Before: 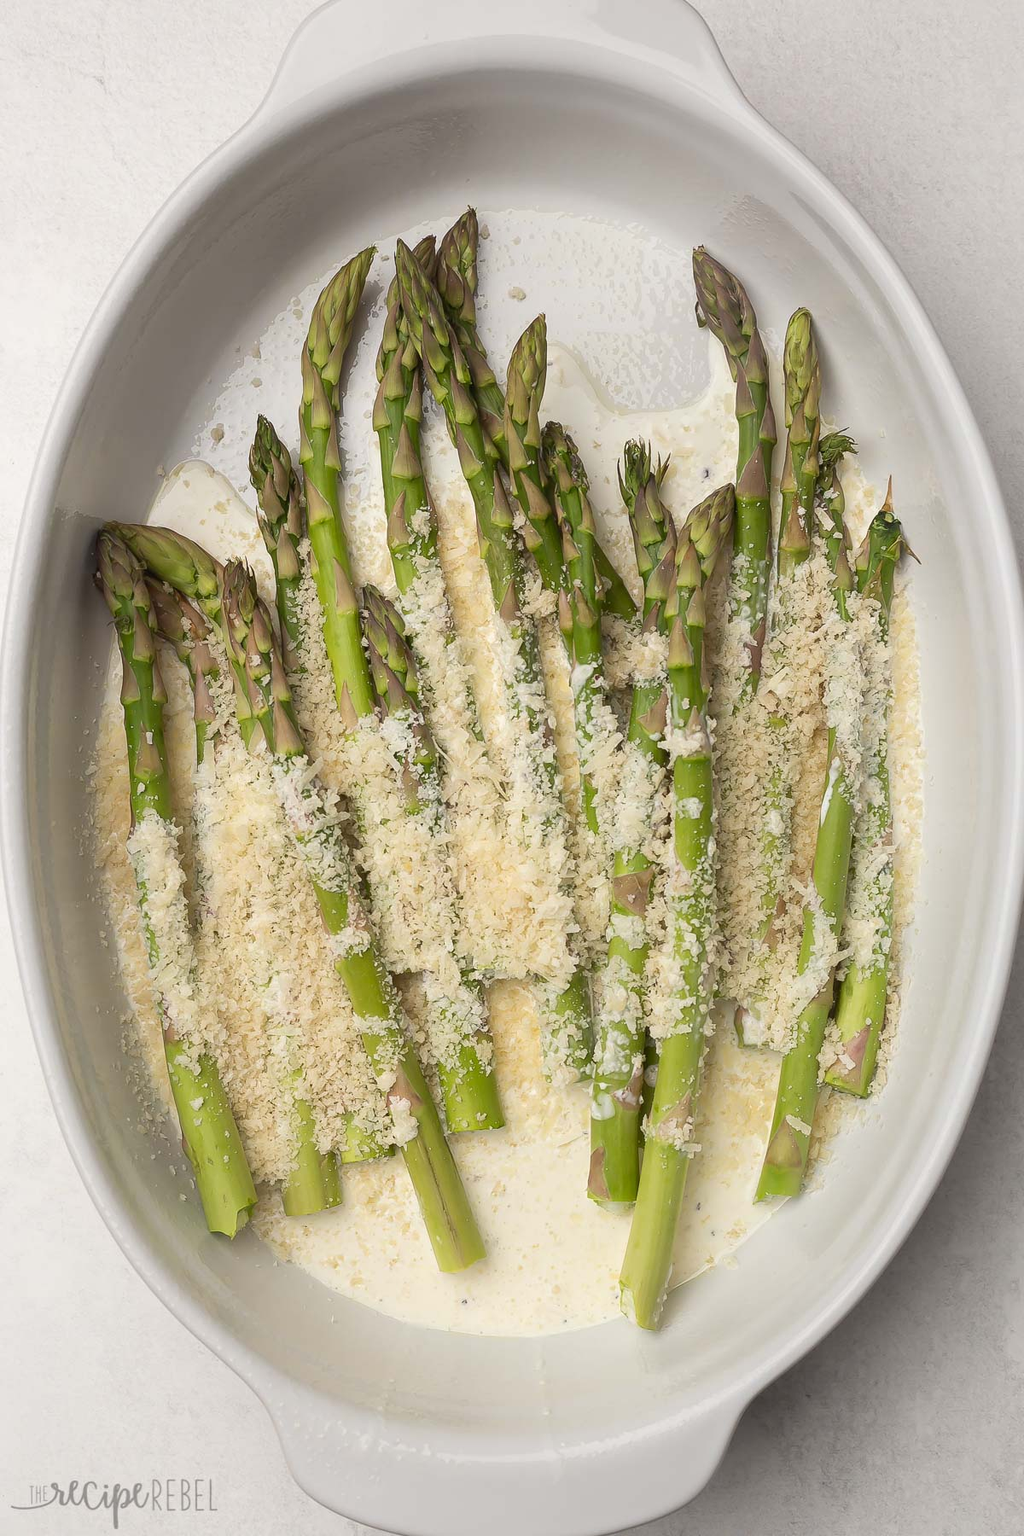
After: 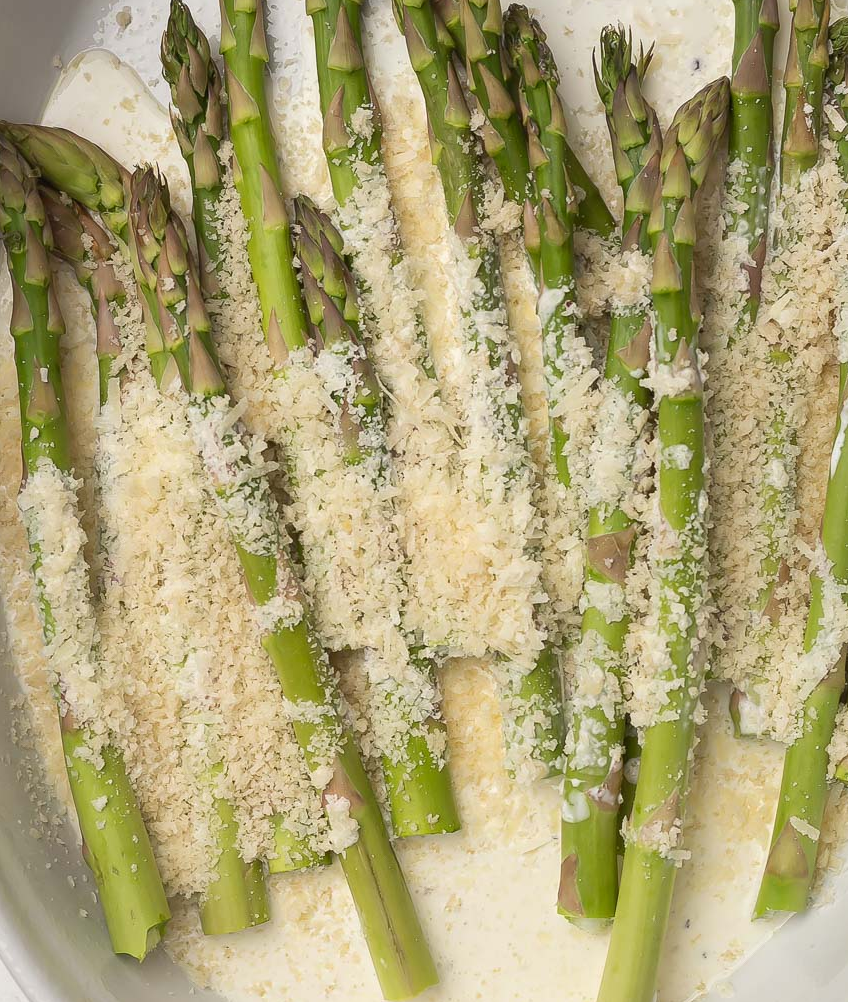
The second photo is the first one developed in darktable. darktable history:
crop: left 10.955%, top 27.238%, right 18.298%, bottom 17.056%
